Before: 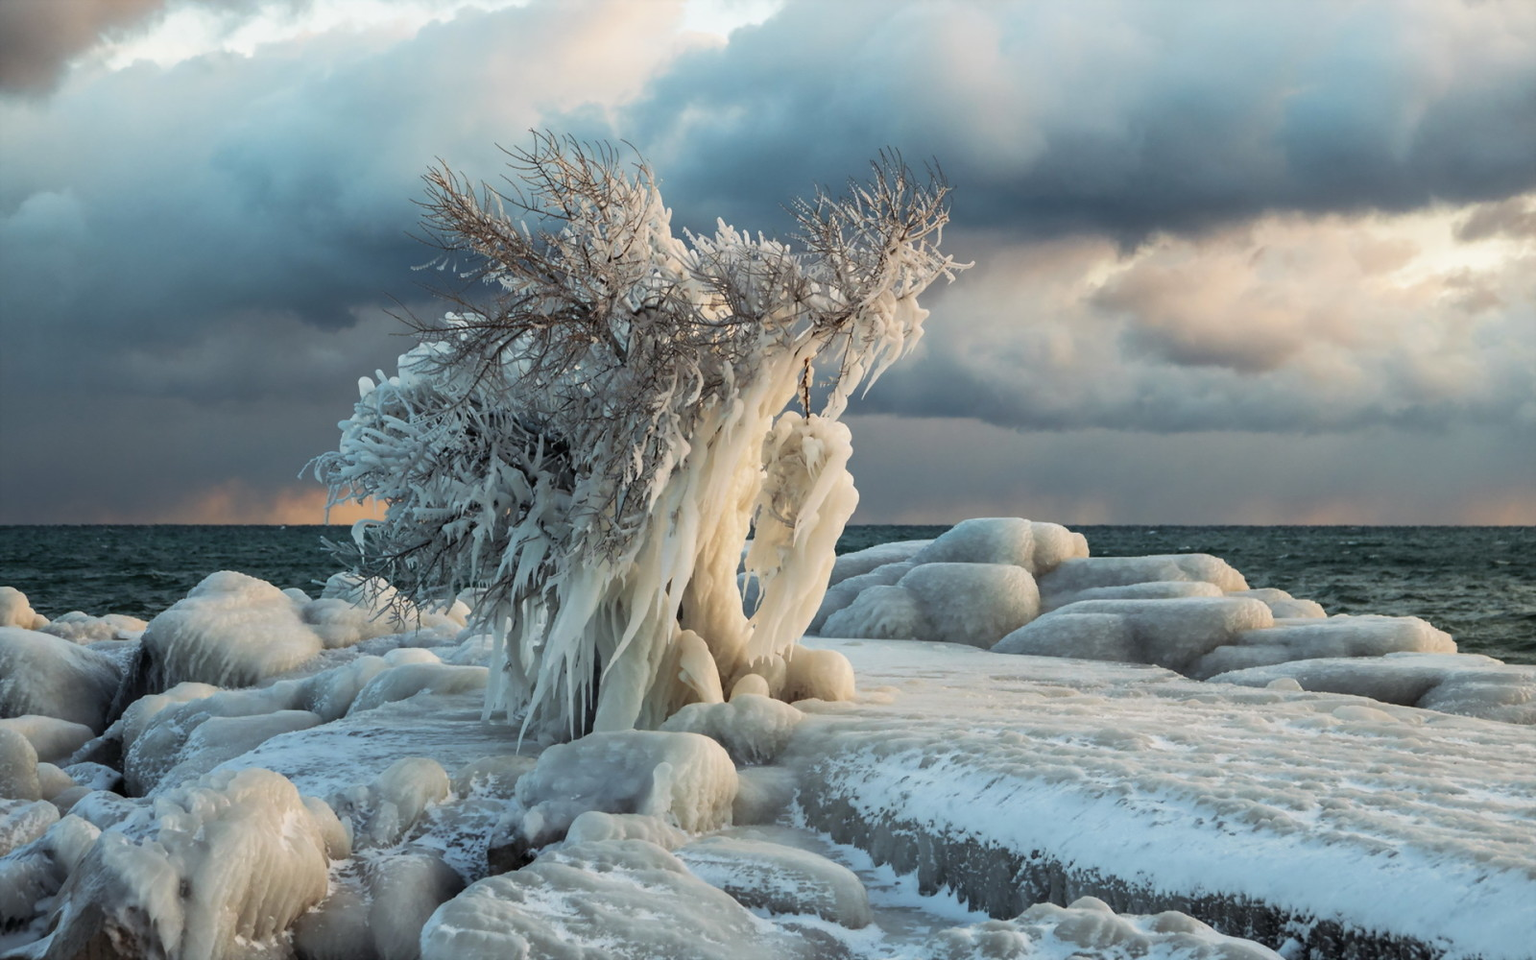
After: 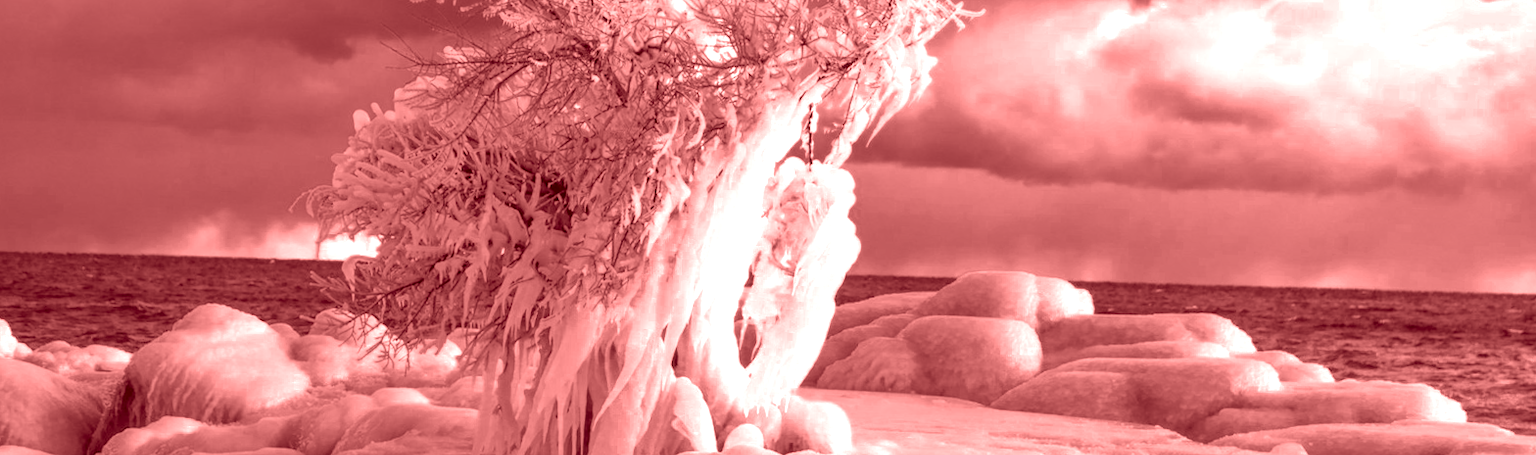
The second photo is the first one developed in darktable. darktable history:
crop and rotate: top 26.056%, bottom 25.543%
white balance: red 0.926, green 1.003, blue 1.133
exposure: black level correction 0, exposure 0.7 EV, compensate exposure bias true, compensate highlight preservation false
local contrast: detail 142%
color zones: curves: ch0 [(0, 0.554) (0.146, 0.662) (0.293, 0.86) (0.503, 0.774) (0.637, 0.106) (0.74, 0.072) (0.866, 0.488) (0.998, 0.569)]; ch1 [(0, 0) (0.143, 0) (0.286, 0) (0.429, 0) (0.571, 0) (0.714, 0) (0.857, 0)]
rotate and perspective: rotation 1.57°, crop left 0.018, crop right 0.982, crop top 0.039, crop bottom 0.961
colorize: saturation 60%, source mix 100%
shadows and highlights: shadows 37.27, highlights -28.18, soften with gaussian
